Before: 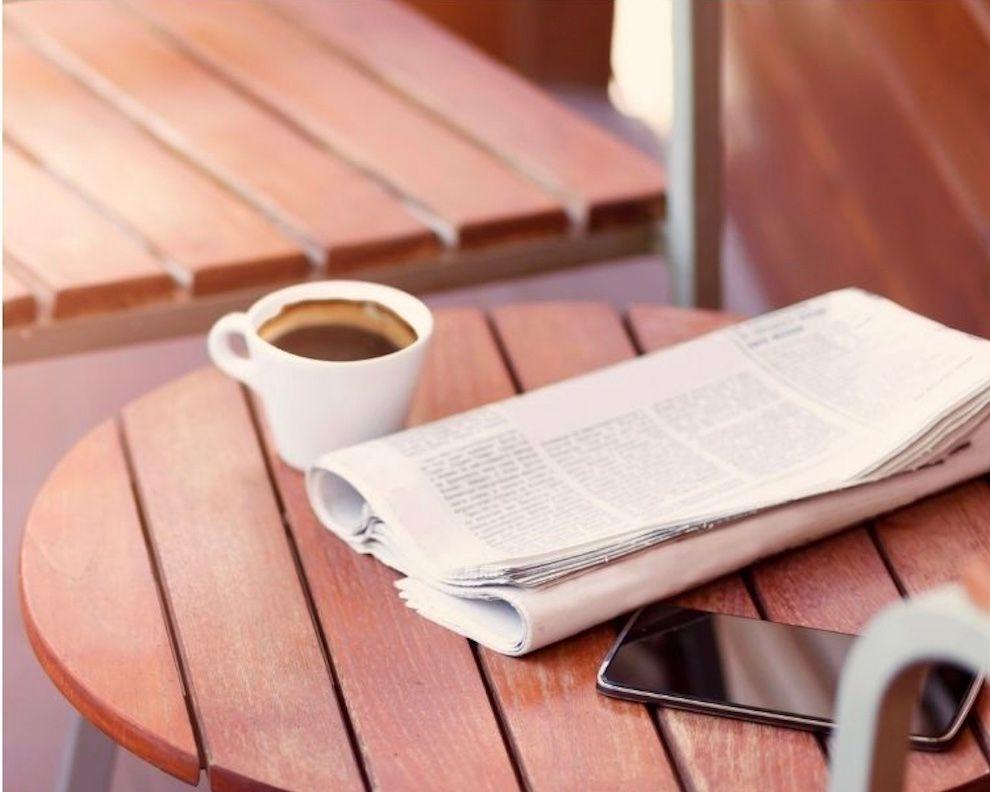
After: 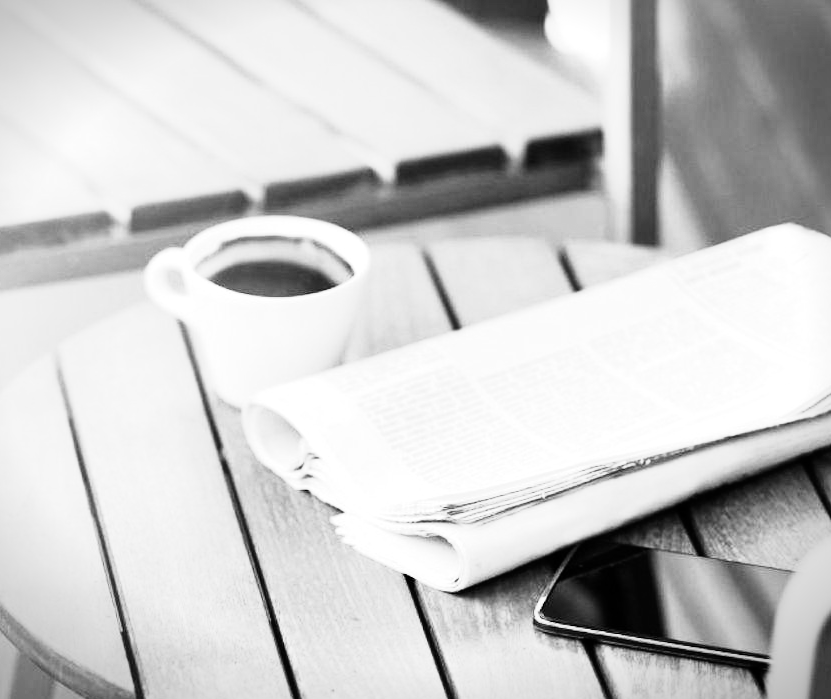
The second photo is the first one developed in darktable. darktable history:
crop: left 6.446%, top 8.188%, right 9.538%, bottom 3.548%
tone curve: curves: ch0 [(0, 0) (0.062, 0.037) (0.142, 0.138) (0.359, 0.419) (0.469, 0.544) (0.634, 0.722) (0.839, 0.909) (0.998, 0.978)]; ch1 [(0, 0) (0.437, 0.408) (0.472, 0.47) (0.502, 0.503) (0.527, 0.523) (0.559, 0.573) (0.608, 0.665) (0.669, 0.748) (0.859, 0.899) (1, 1)]; ch2 [(0, 0) (0.33, 0.301) (0.421, 0.443) (0.473, 0.498) (0.502, 0.5) (0.535, 0.531) (0.575, 0.603) (0.608, 0.667) (1, 1)], color space Lab, independent channels, preserve colors none
monochrome: size 3.1
vignetting: fall-off start 97.23%, saturation -0.024, center (-0.033, -0.042), width/height ratio 1.179, unbound false
exposure: black level correction 0.001, exposure 0.5 EV, compensate exposure bias true, compensate highlight preservation false
contrast brightness saturation: contrast 0.28
